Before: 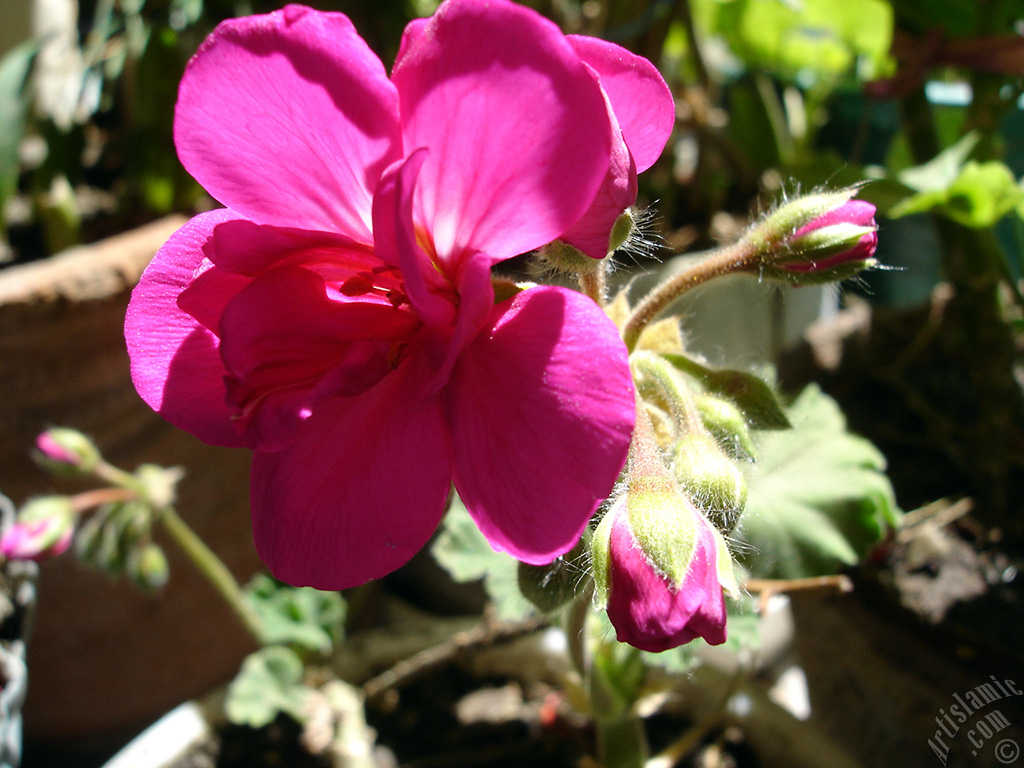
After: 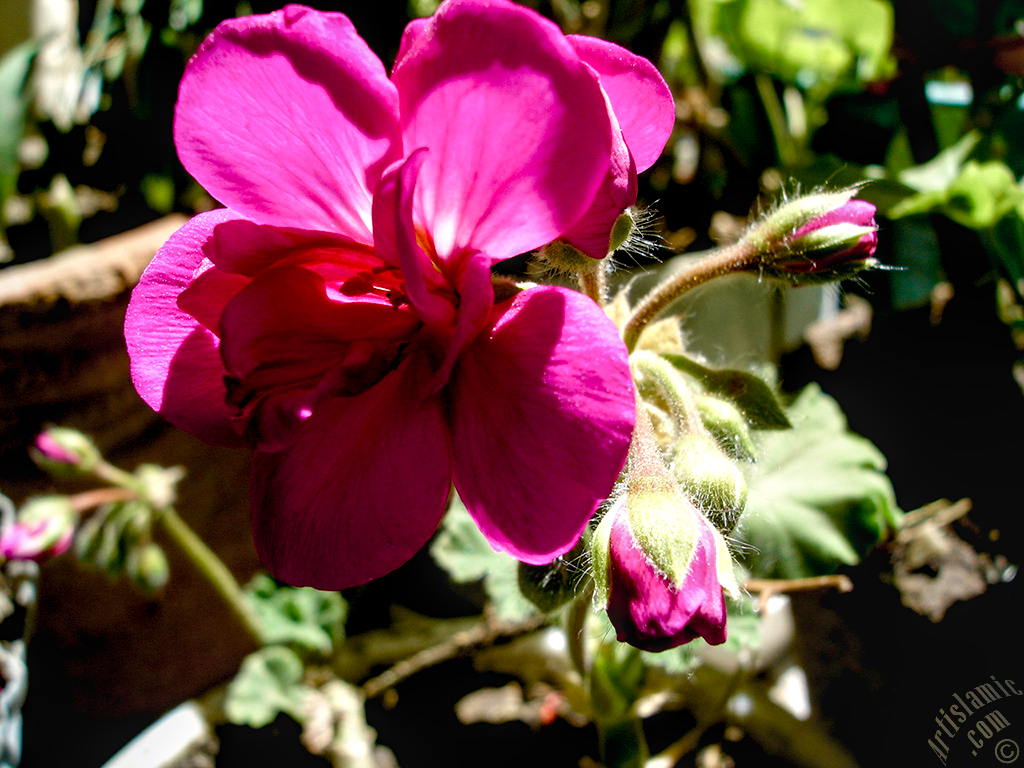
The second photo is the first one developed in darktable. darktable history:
exposure: black level correction 0.006, exposure -0.222 EV, compensate highlight preservation false
velvia: on, module defaults
local contrast: on, module defaults
color balance rgb: global offset › luminance -0.884%, perceptual saturation grading › global saturation 20%, perceptual saturation grading › highlights -50.023%, perceptual saturation grading › shadows 31.218%, perceptual brilliance grading › highlights 9.696%, perceptual brilliance grading › mid-tones 4.868%
tone equalizer: on, module defaults
